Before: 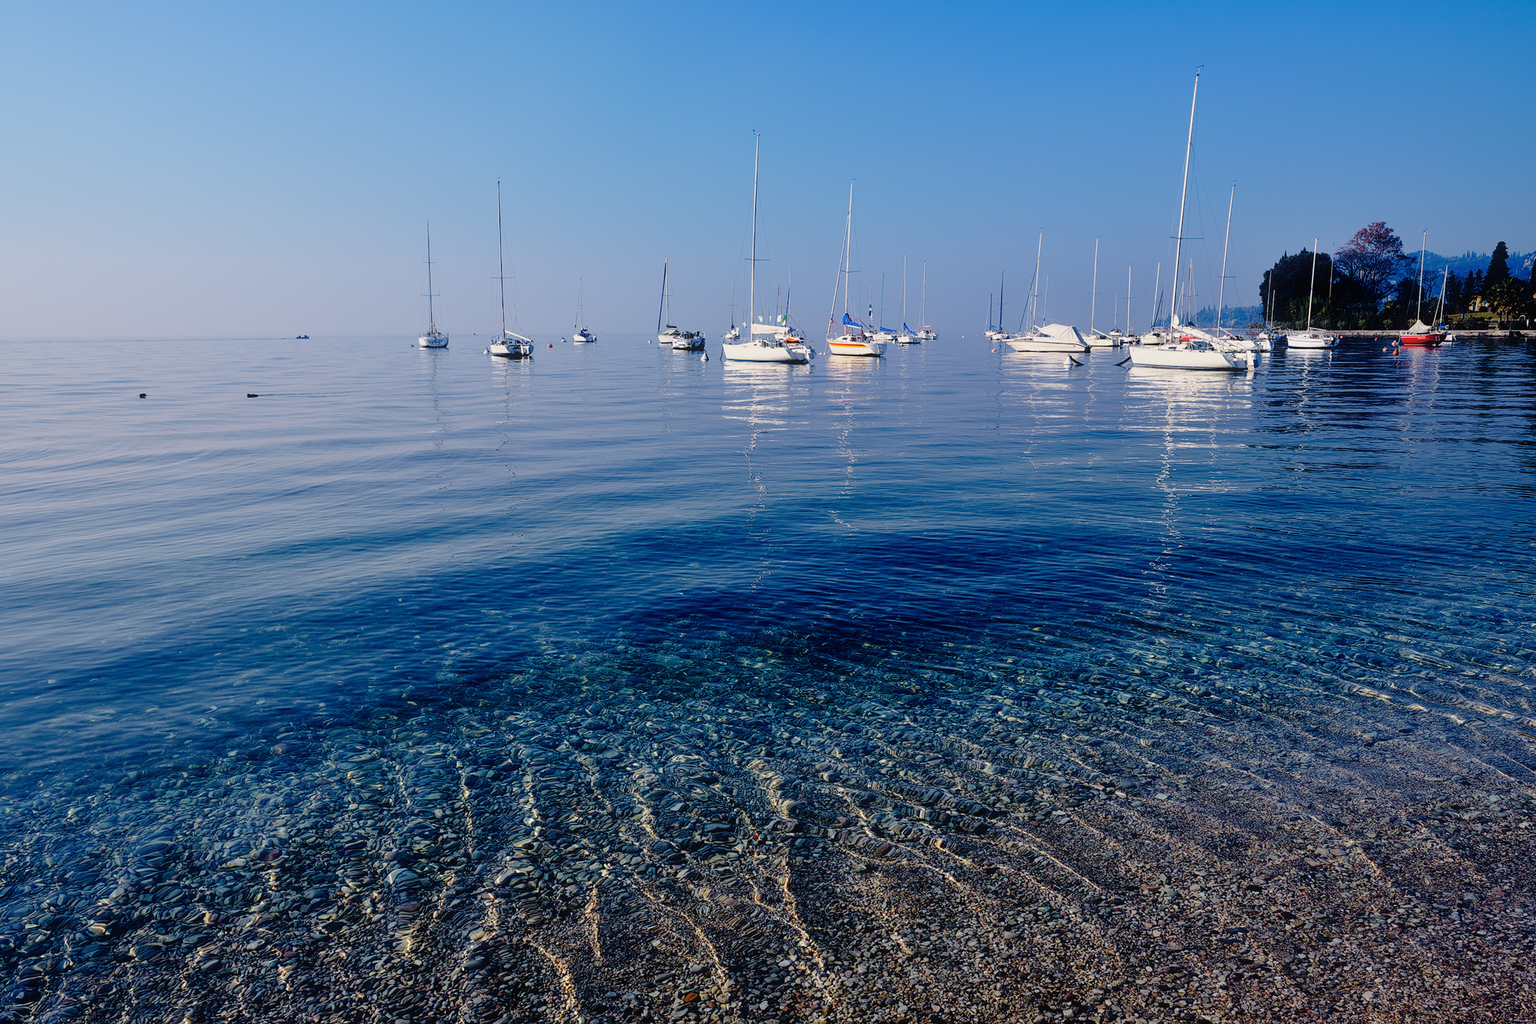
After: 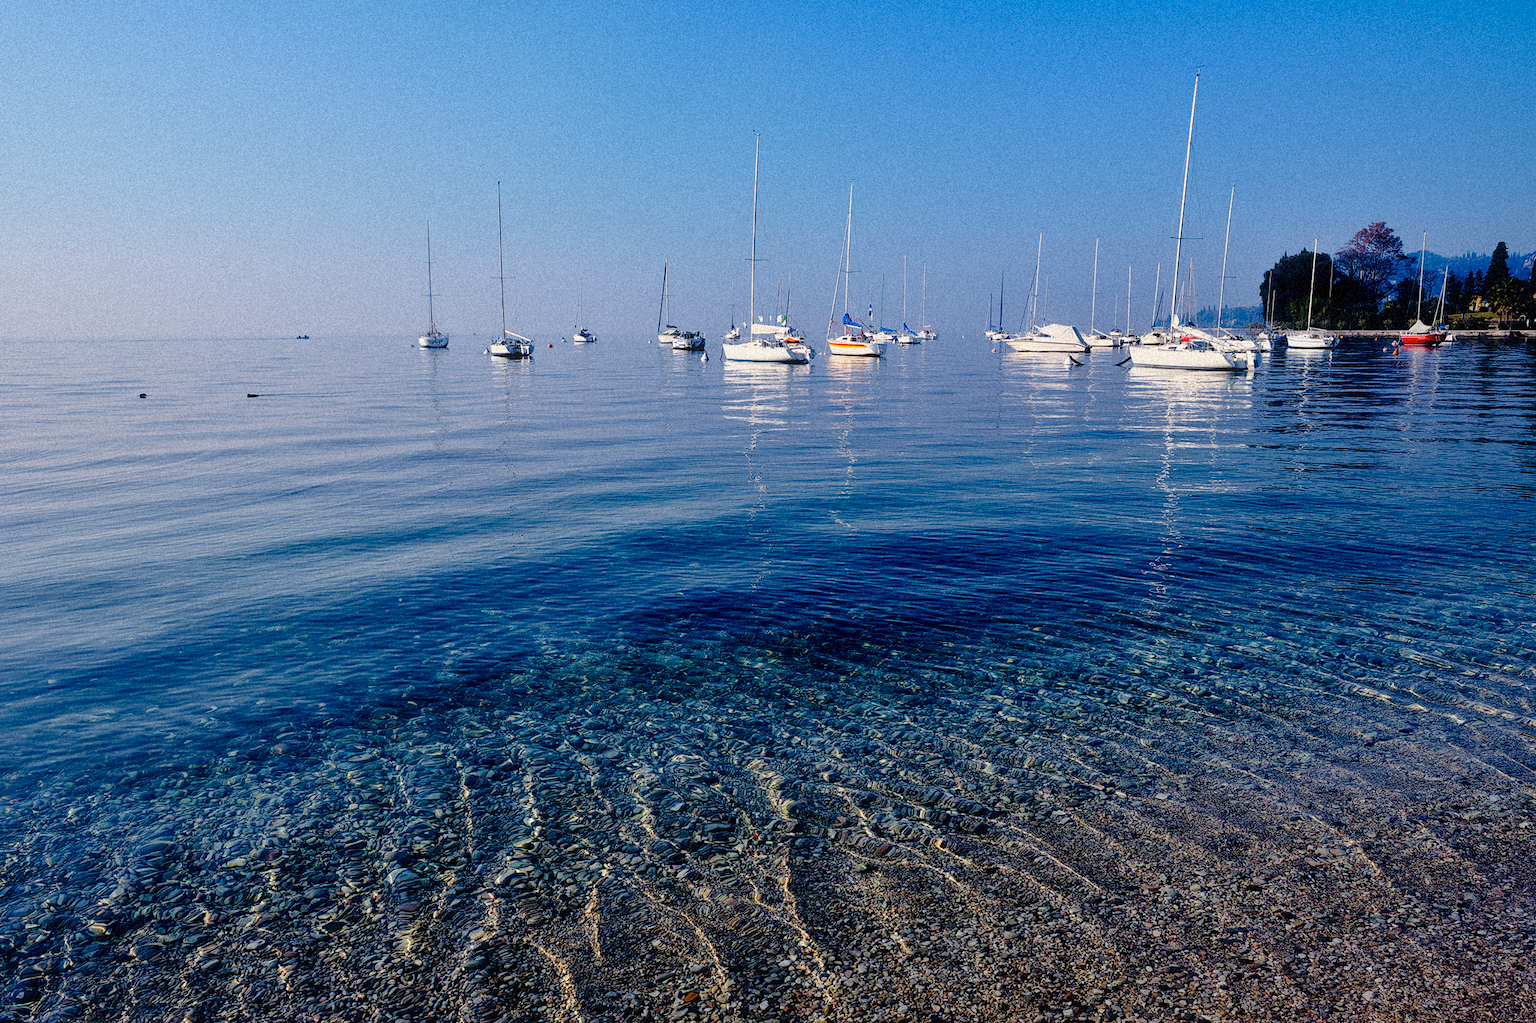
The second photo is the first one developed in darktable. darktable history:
grain: coarseness 9.38 ISO, strength 34.99%, mid-tones bias 0%
local contrast: mode bilateral grid, contrast 20, coarseness 50, detail 120%, midtone range 0.2
color balance: output saturation 110%
